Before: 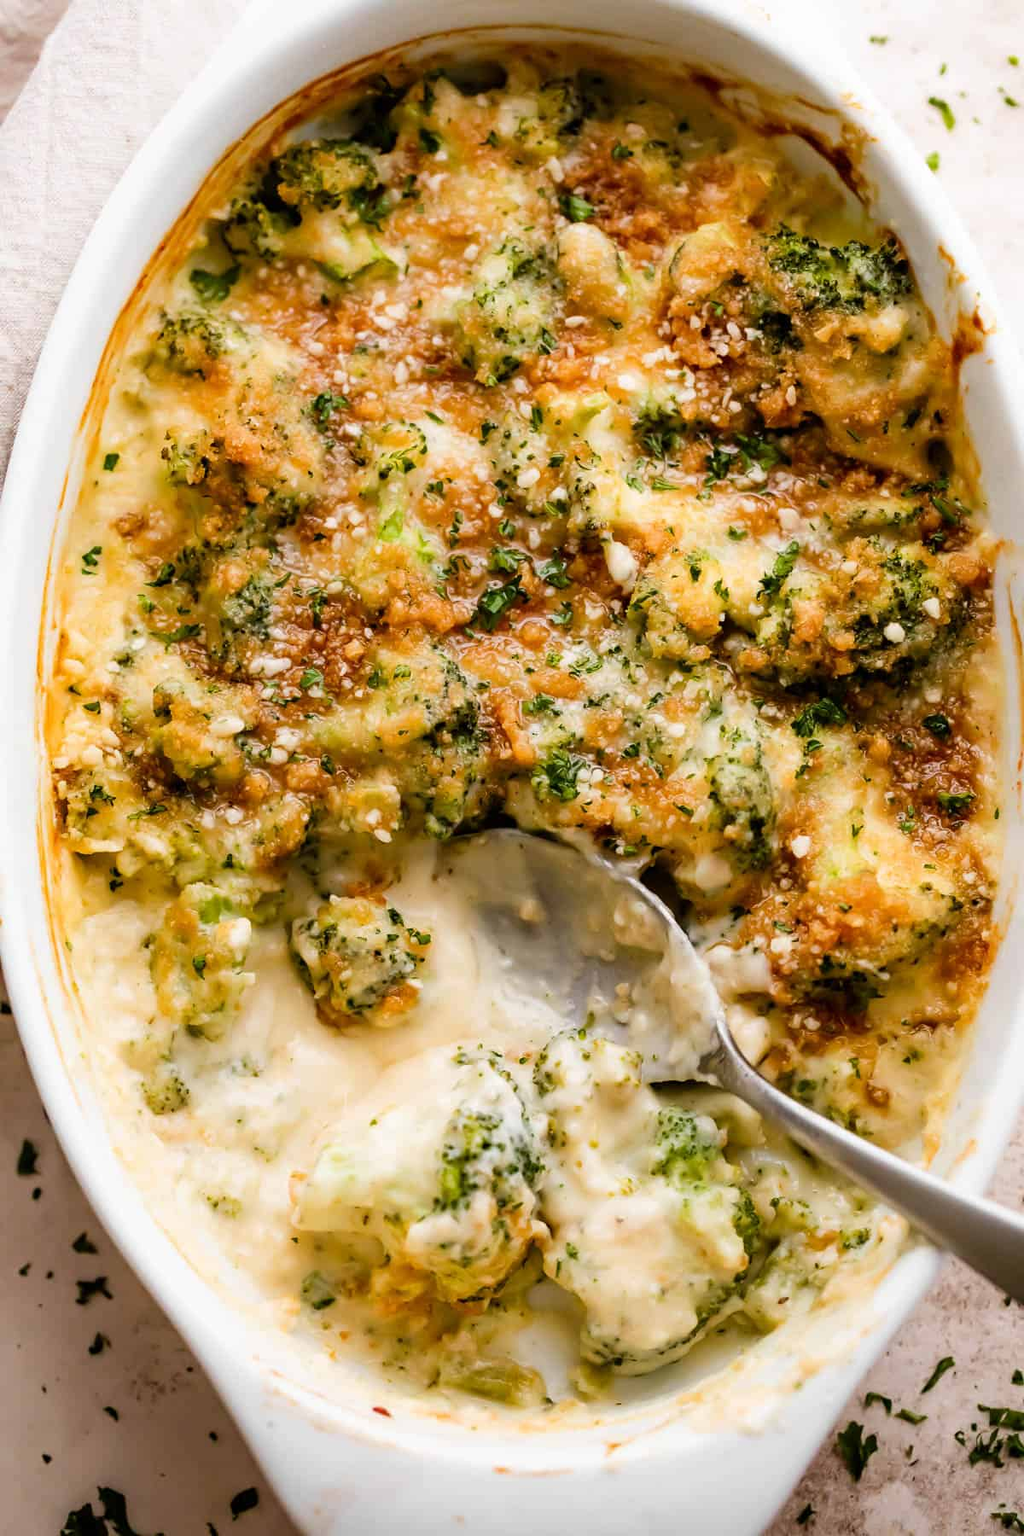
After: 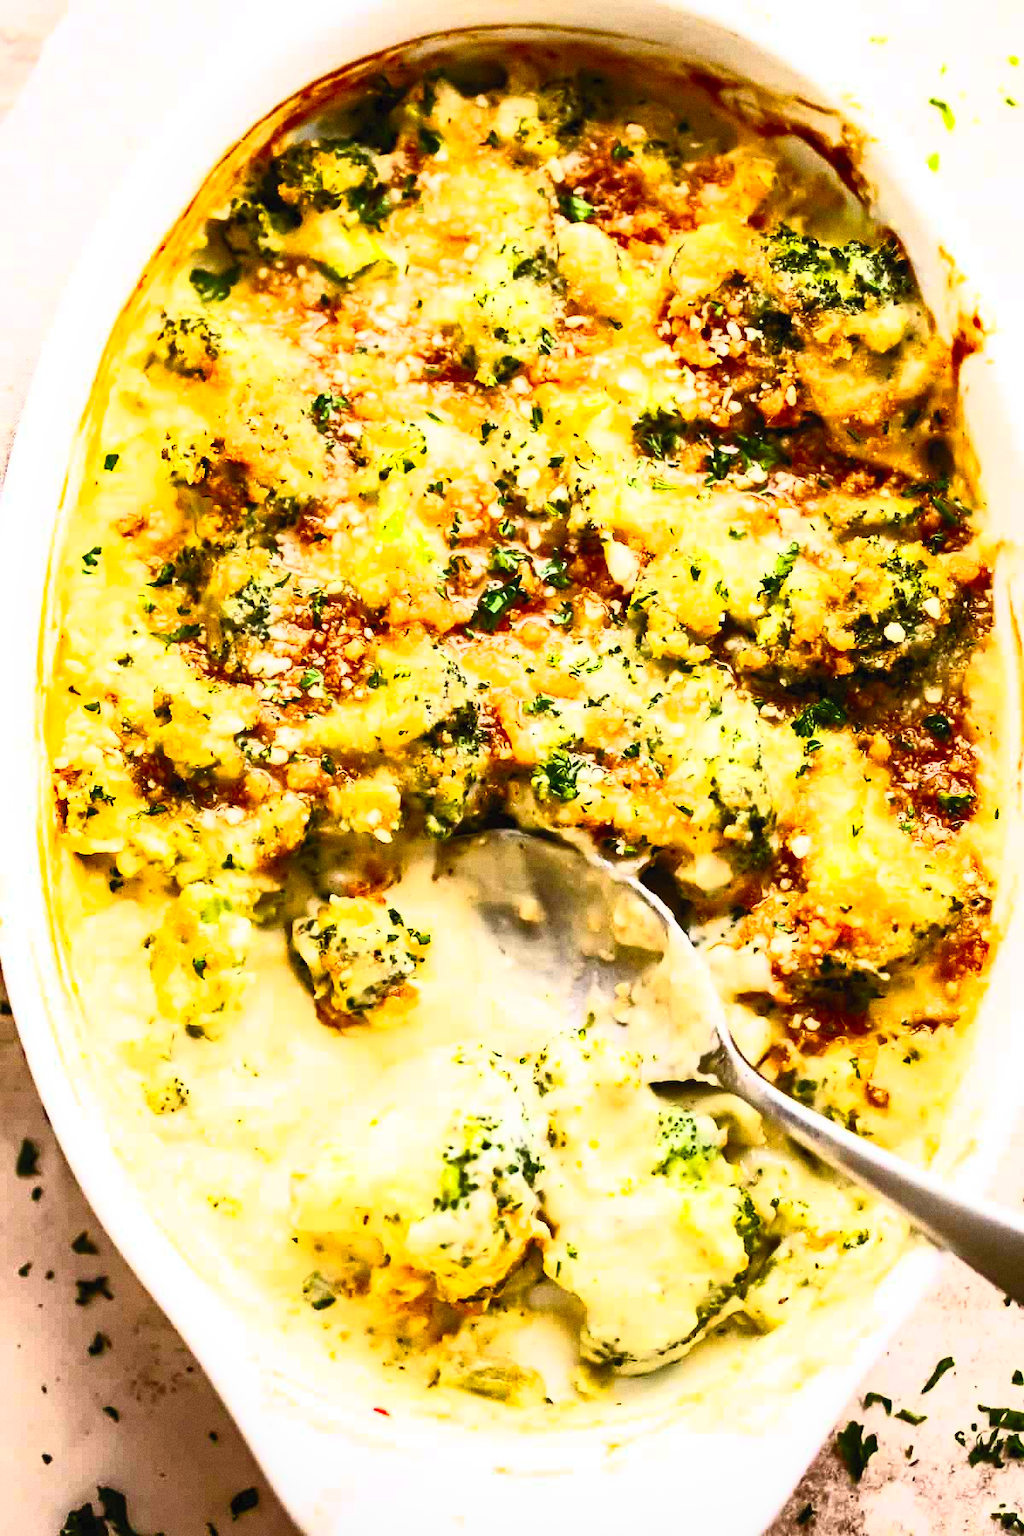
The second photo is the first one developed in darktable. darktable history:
grain: coarseness 0.09 ISO
contrast brightness saturation: contrast 0.83, brightness 0.59, saturation 0.59
